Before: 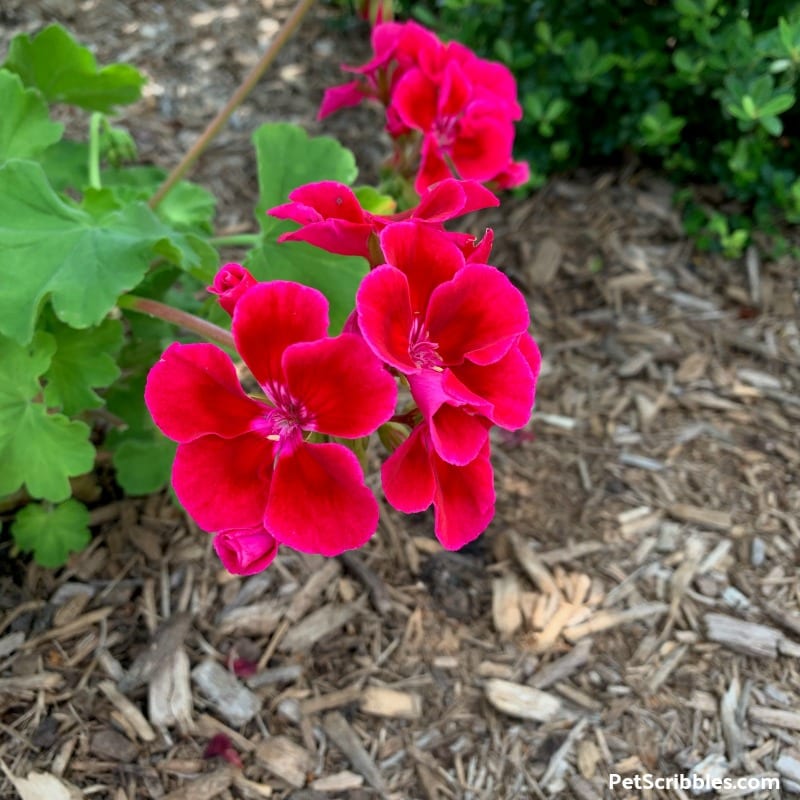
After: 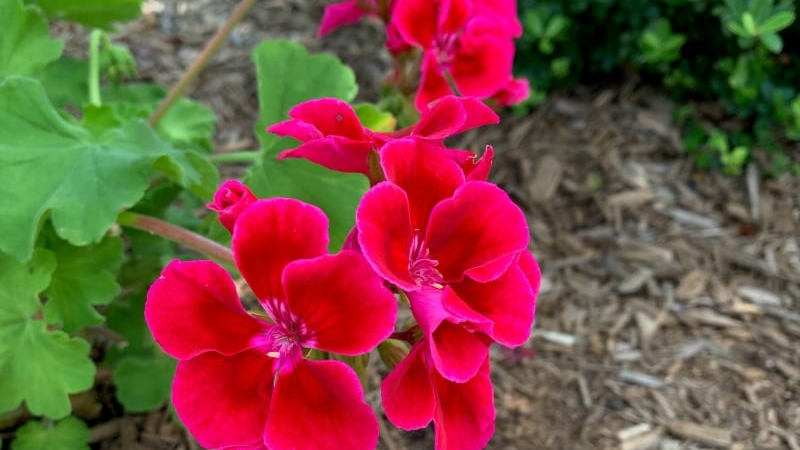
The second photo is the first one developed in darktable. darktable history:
tone equalizer: on, module defaults
crop and rotate: top 10.456%, bottom 33.234%
